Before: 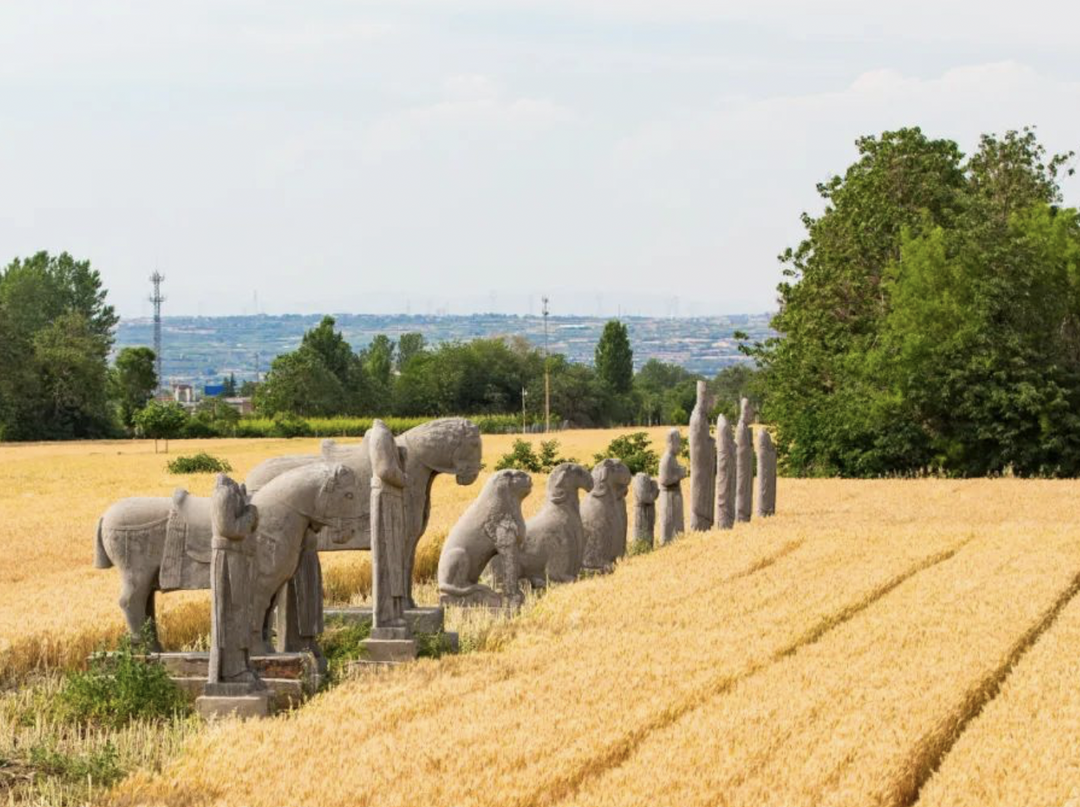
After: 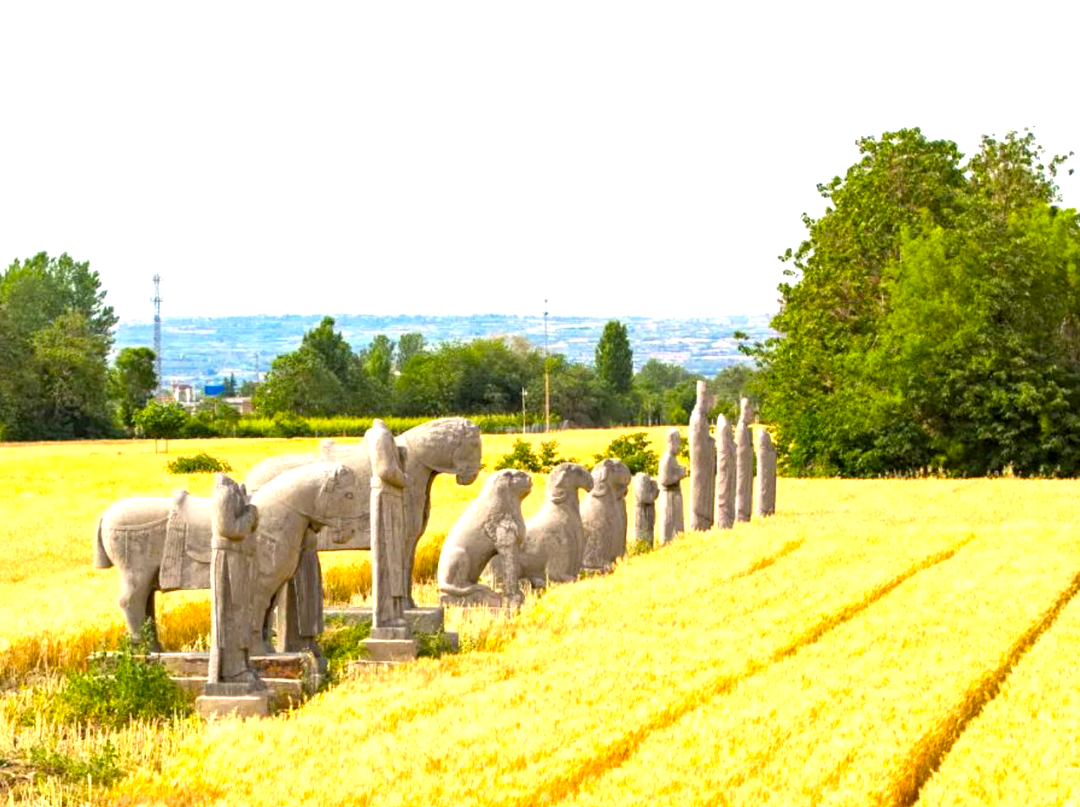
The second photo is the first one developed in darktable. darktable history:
color balance rgb: perceptual saturation grading › global saturation 30%, global vibrance 20%
exposure: black level correction 0.001, exposure 1 EV, compensate highlight preservation false
